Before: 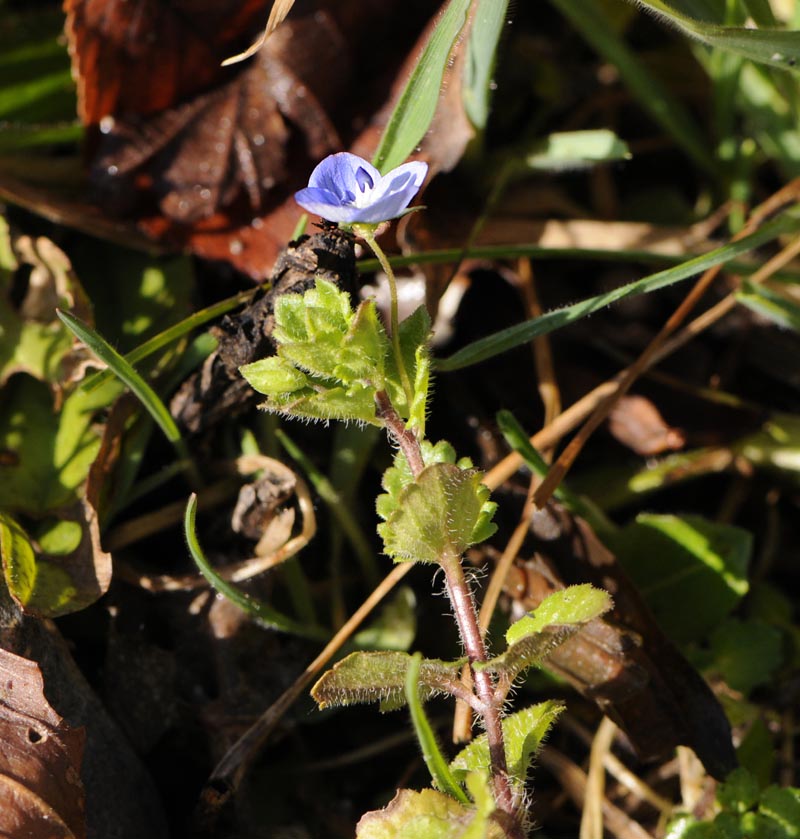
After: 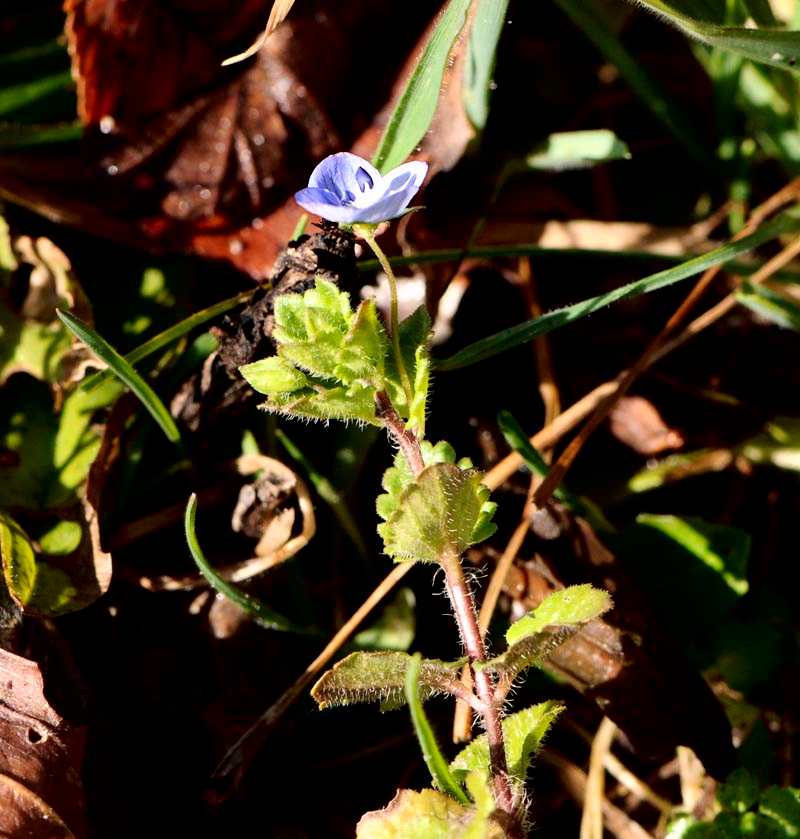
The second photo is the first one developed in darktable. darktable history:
tone curve: curves: ch0 [(0, 0) (0.003, 0) (0.011, 0.001) (0.025, 0.002) (0.044, 0.004) (0.069, 0.006) (0.1, 0.009) (0.136, 0.03) (0.177, 0.076) (0.224, 0.13) (0.277, 0.202) (0.335, 0.28) (0.399, 0.367) (0.468, 0.46) (0.543, 0.562) (0.623, 0.67) (0.709, 0.787) (0.801, 0.889) (0.898, 0.972) (1, 1)], color space Lab, independent channels, preserve colors none
